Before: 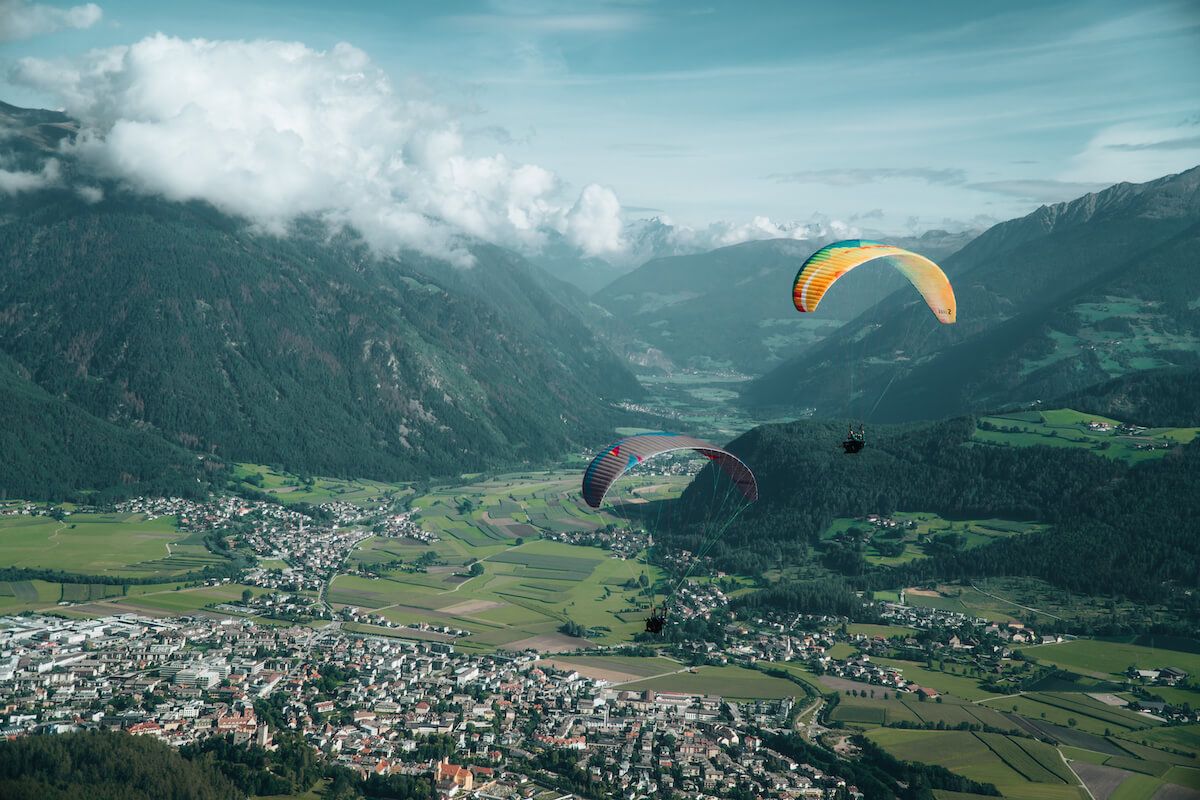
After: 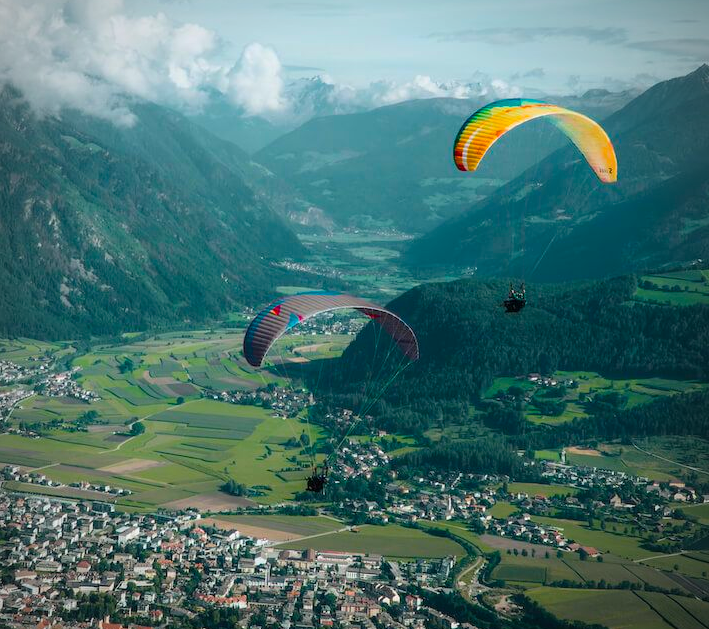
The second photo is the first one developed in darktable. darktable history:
color balance rgb: linear chroma grading › global chroma 15%, perceptual saturation grading › global saturation 30%
vignetting: fall-off radius 60.65%
crop and rotate: left 28.256%, top 17.734%, right 12.656%, bottom 3.573%
